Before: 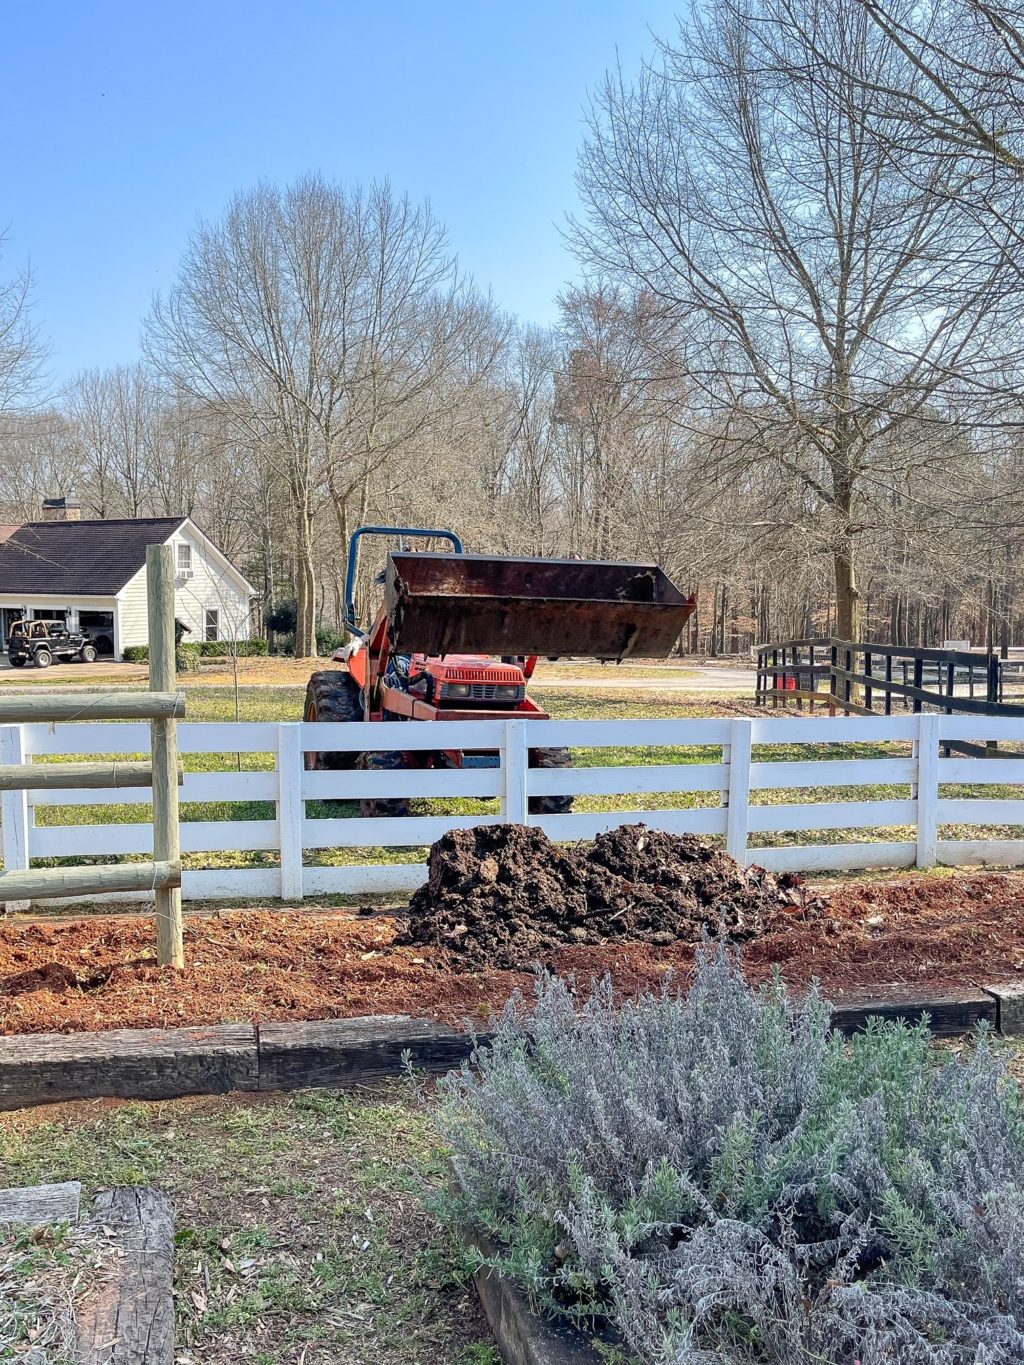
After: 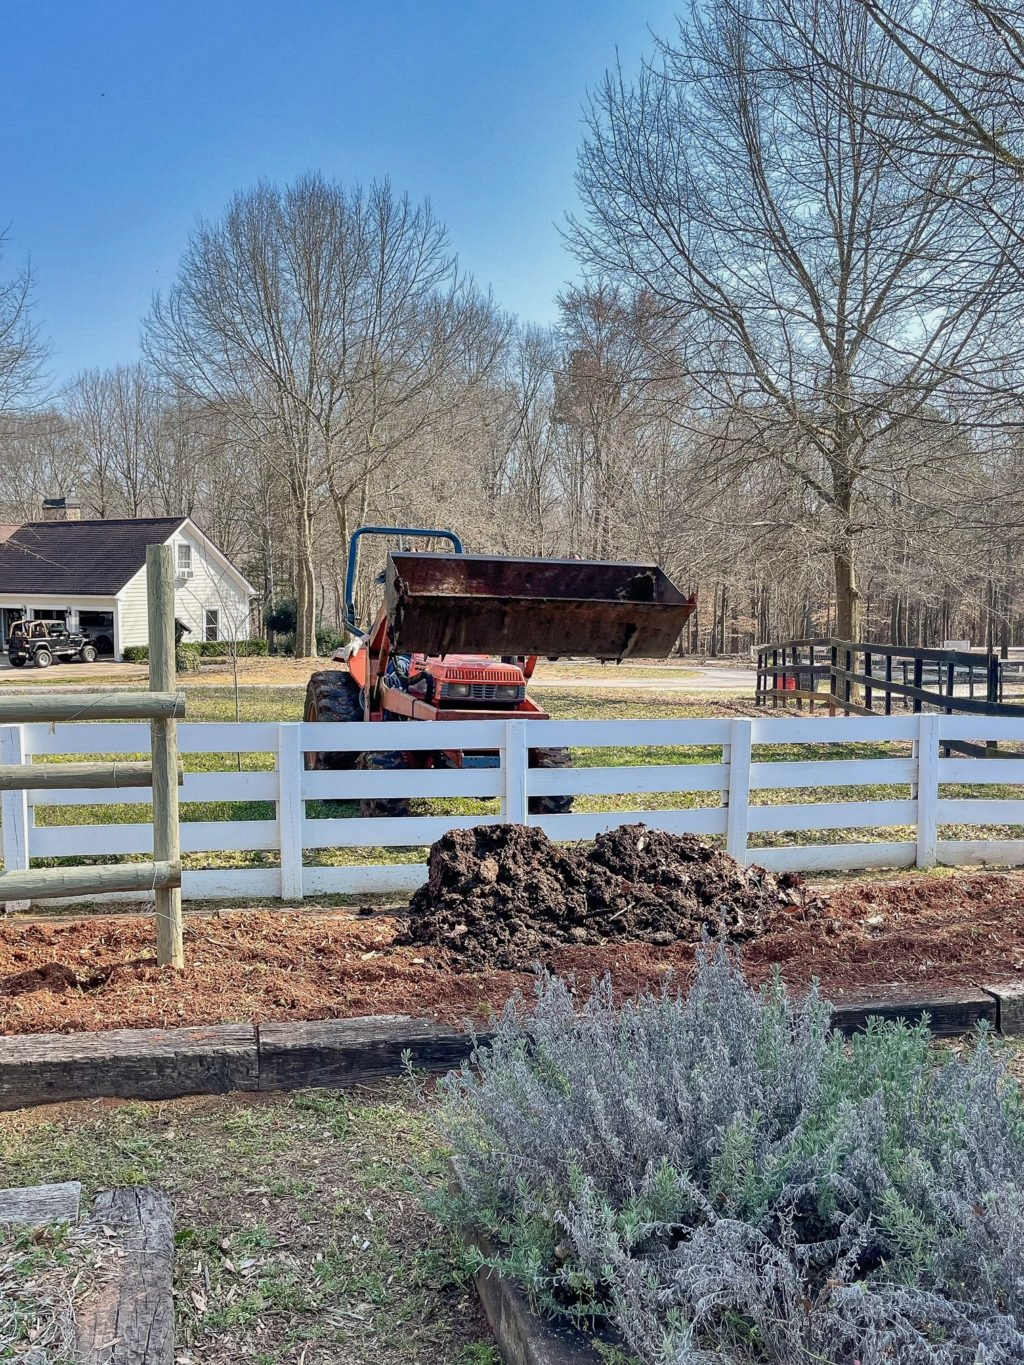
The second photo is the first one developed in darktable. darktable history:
shadows and highlights: white point adjustment -3.52, highlights -63.29, soften with gaussian
color zones: curves: ch0 [(0, 0.5) (0.143, 0.52) (0.286, 0.5) (0.429, 0.5) (0.571, 0.5) (0.714, 0.5) (0.857, 0.5) (1, 0.5)]; ch1 [(0, 0.489) (0.155, 0.45) (0.286, 0.466) (0.429, 0.5) (0.571, 0.5) (0.714, 0.5) (0.857, 0.5) (1, 0.489)], mix 100.47%
